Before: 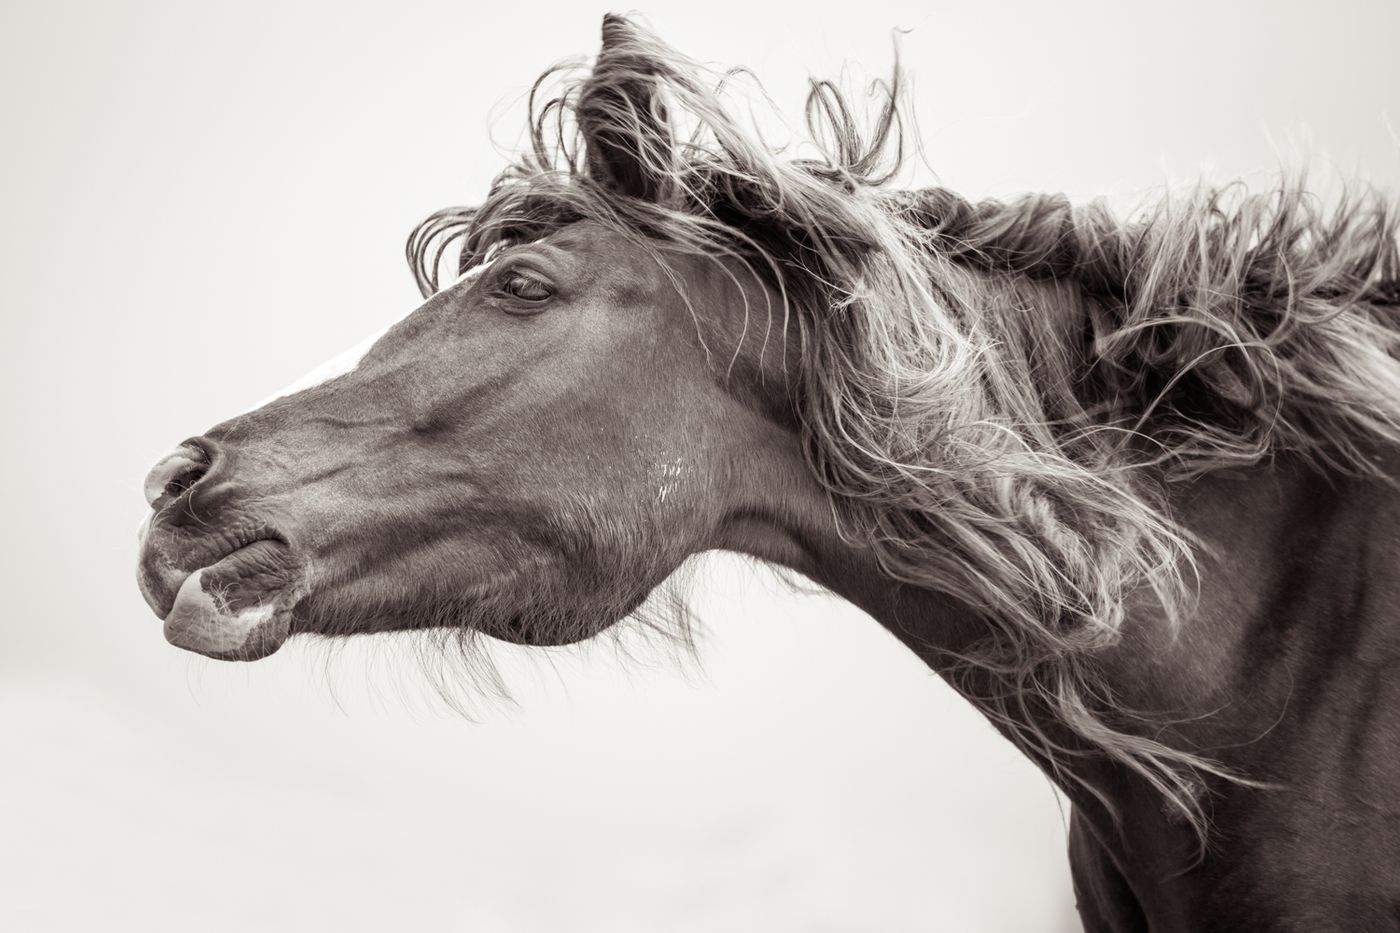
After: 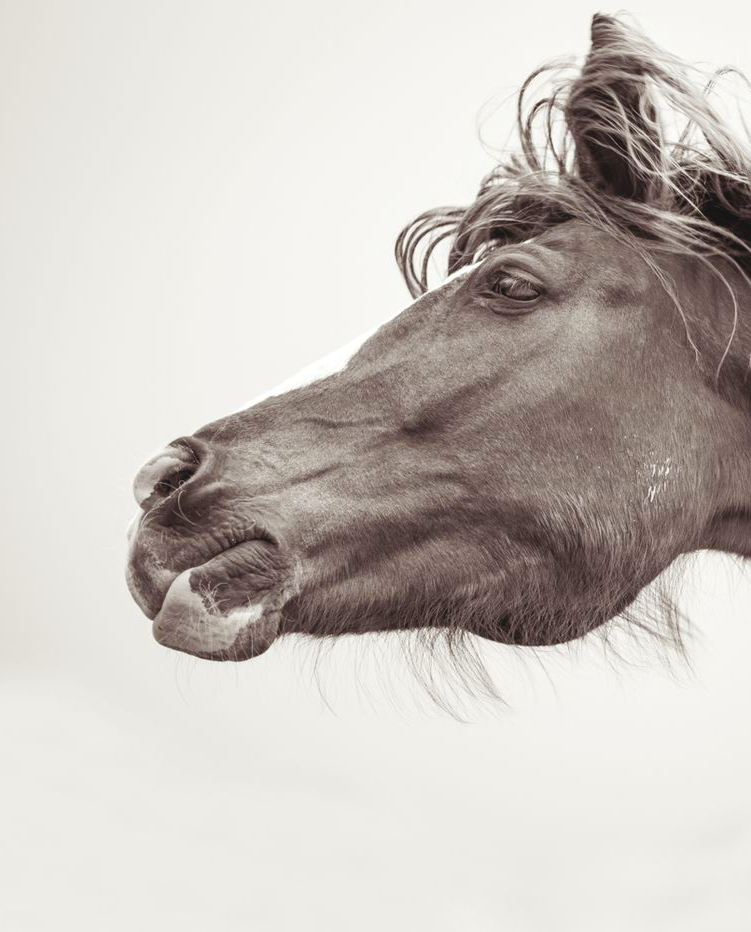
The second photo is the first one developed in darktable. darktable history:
crop: left 0.801%, right 45.494%, bottom 0.084%
exposure: compensate highlight preservation false
color balance rgb: global offset › luminance 0.753%, linear chroma grading › global chroma 8.792%, perceptual saturation grading › global saturation 20%, perceptual saturation grading › highlights -25.421%, perceptual saturation grading › shadows 49.305%, global vibrance 20%
